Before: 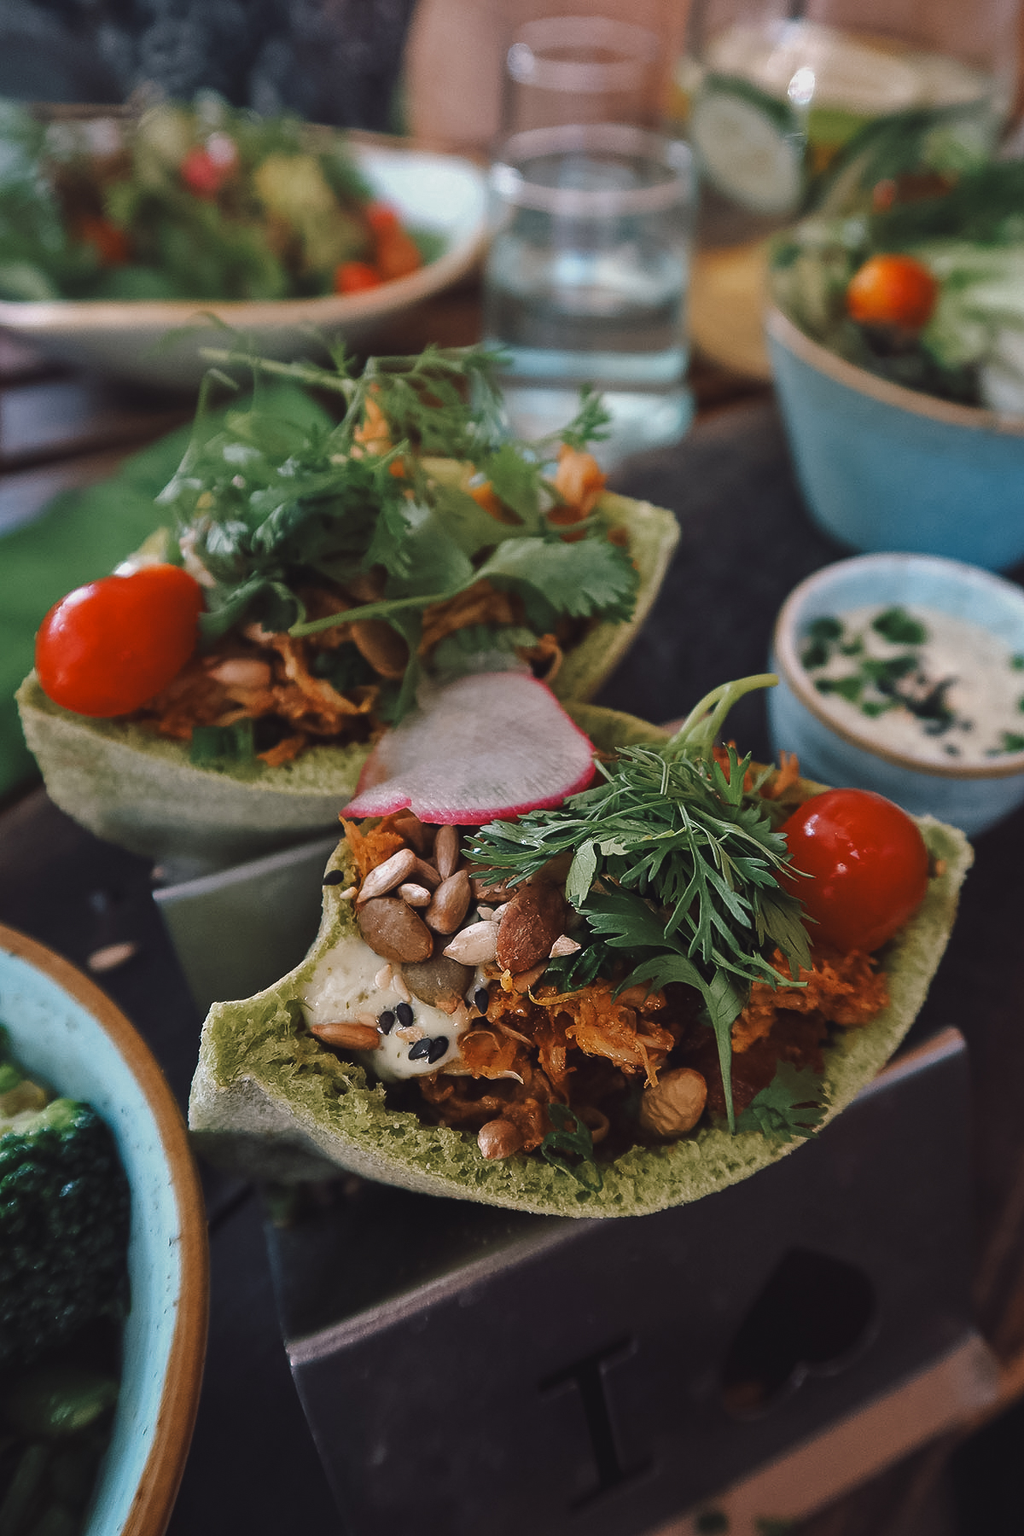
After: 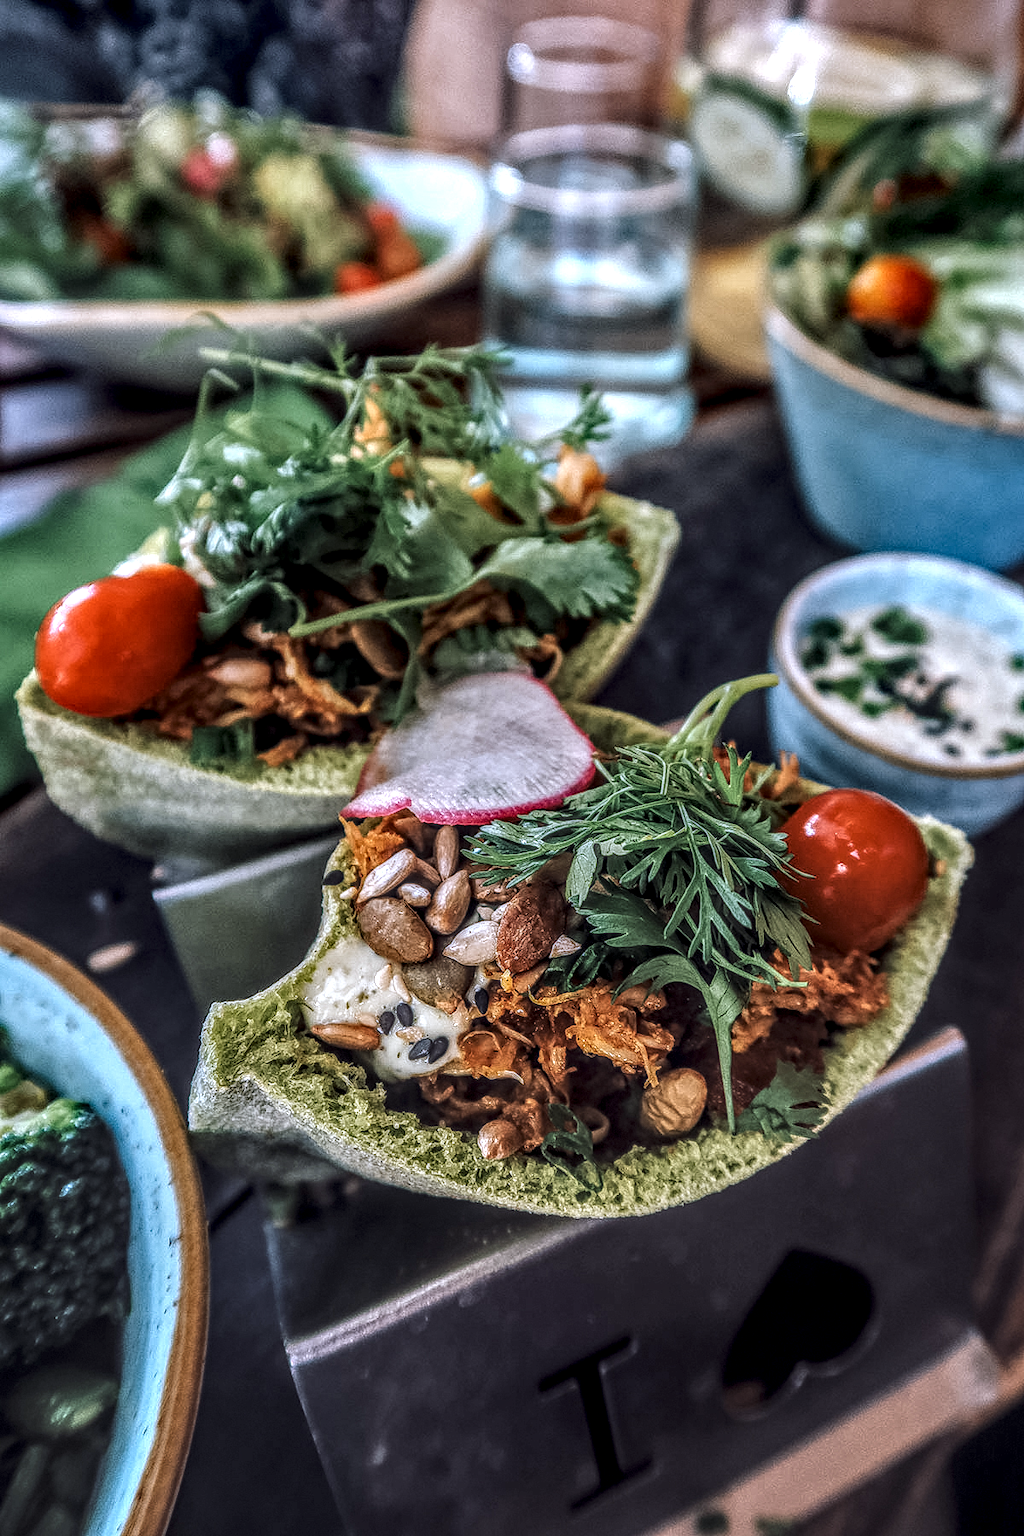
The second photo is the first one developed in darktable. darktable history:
local contrast: highlights 0%, shadows 0%, detail 300%, midtone range 0.3
white balance: red 0.931, blue 1.11
contrast brightness saturation: contrast 0.03, brightness 0.06, saturation 0.13
